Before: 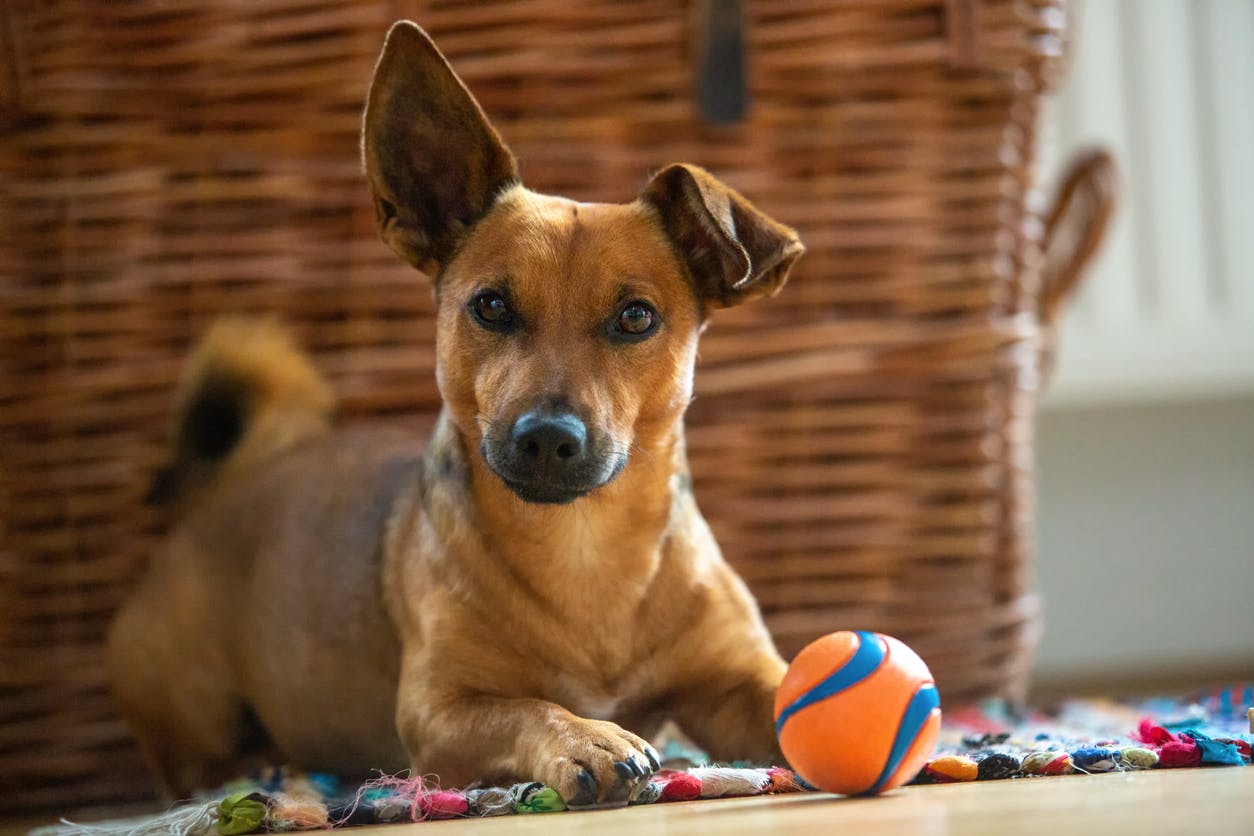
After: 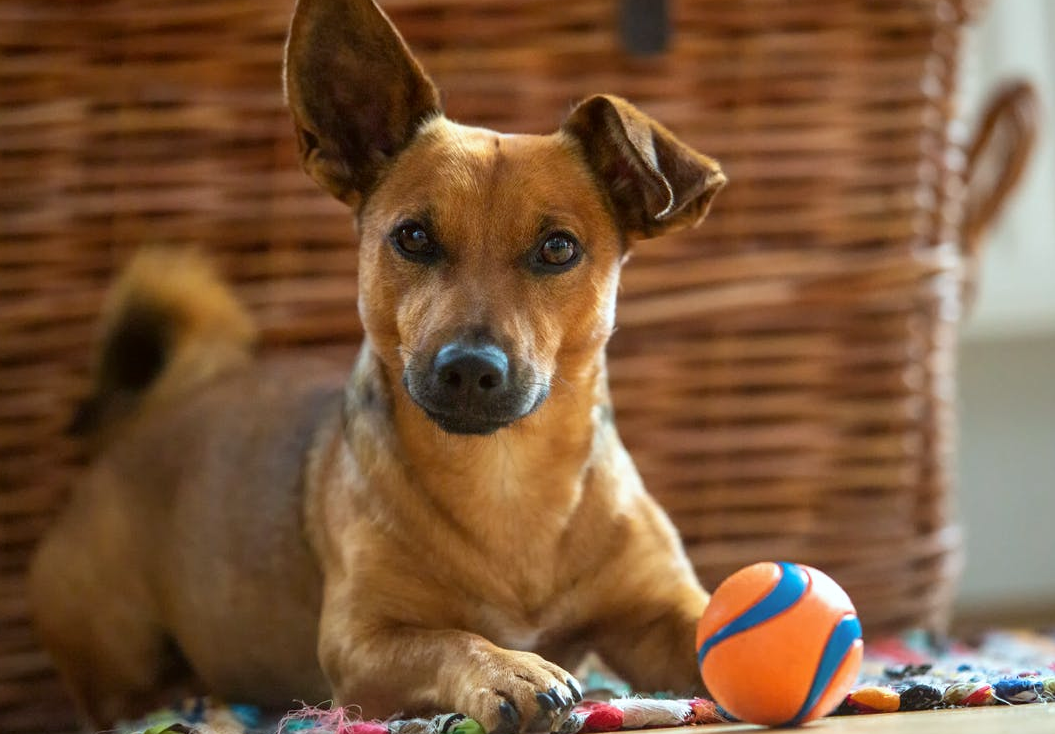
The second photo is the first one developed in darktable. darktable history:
crop: left 6.284%, top 8.319%, right 9.526%, bottom 3.815%
color correction: highlights a* -2.92, highlights b* -1.98, shadows a* 2.56, shadows b* 2.86
